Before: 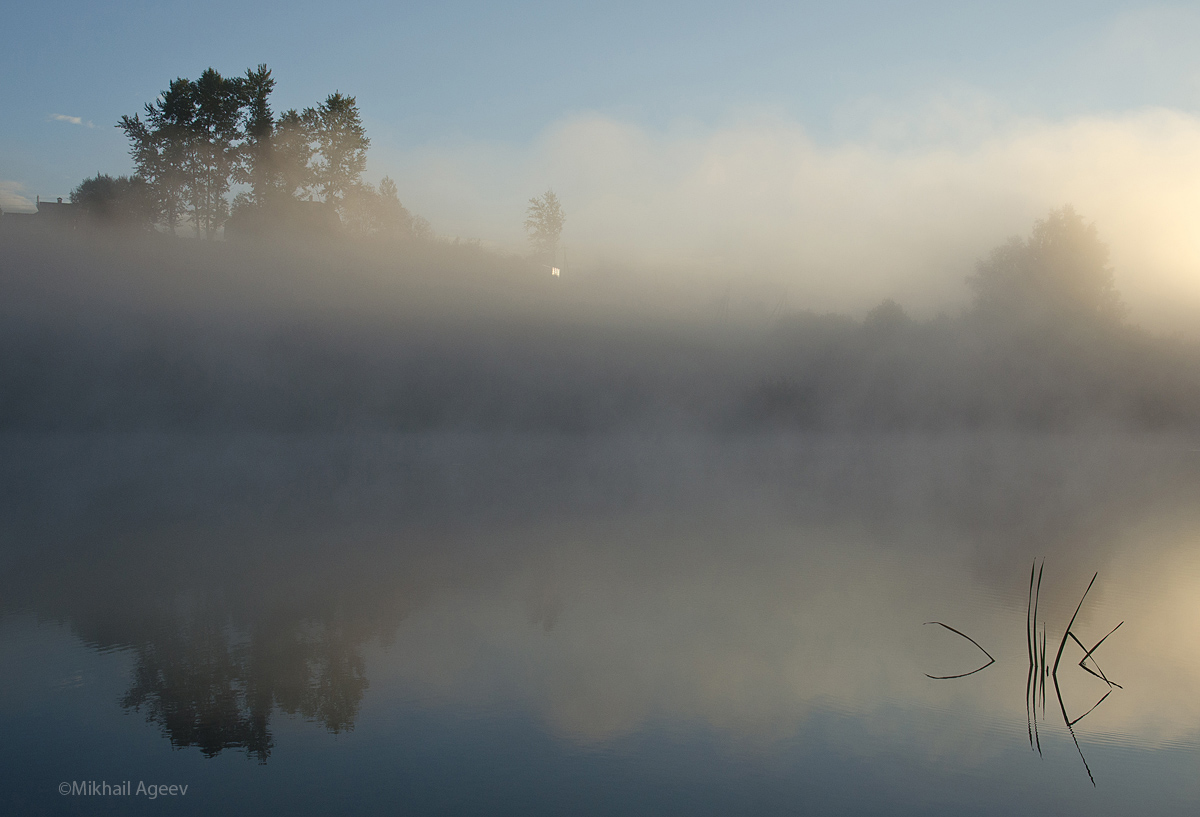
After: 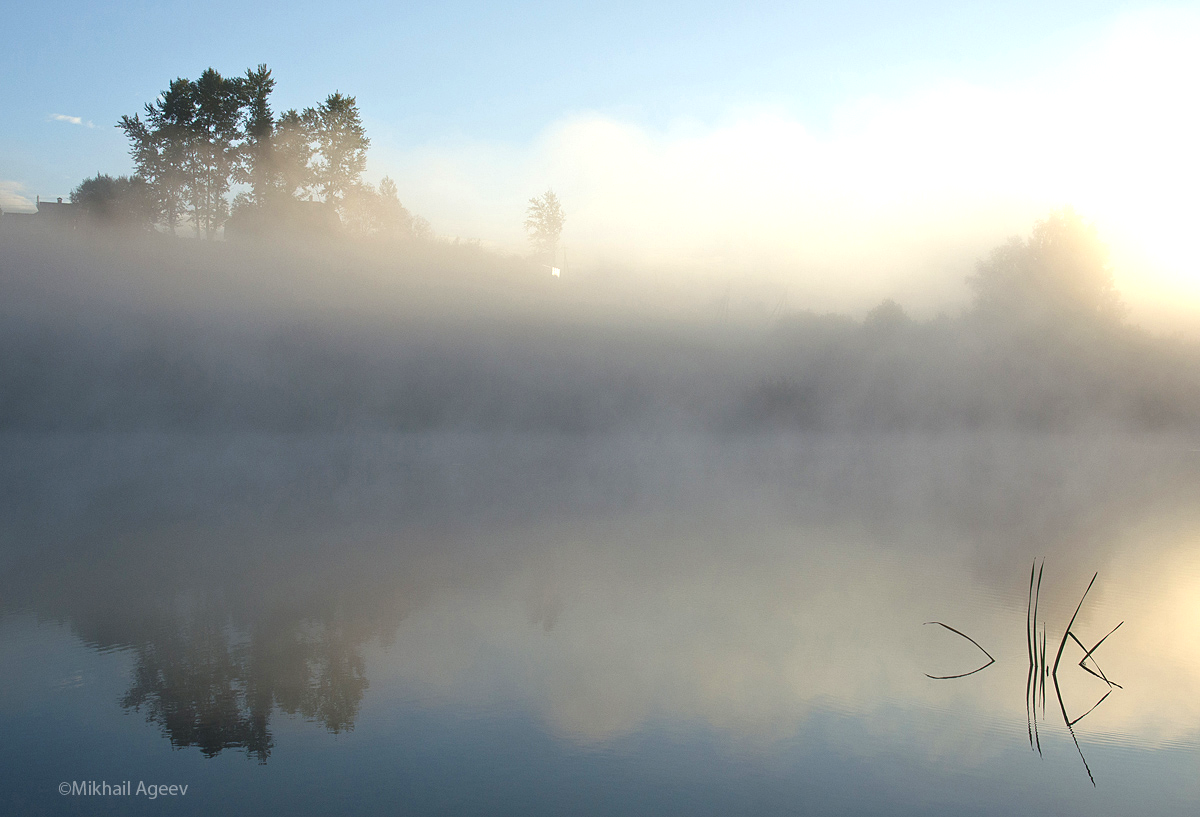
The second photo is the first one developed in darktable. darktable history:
exposure: black level correction 0, exposure 0.953 EV
